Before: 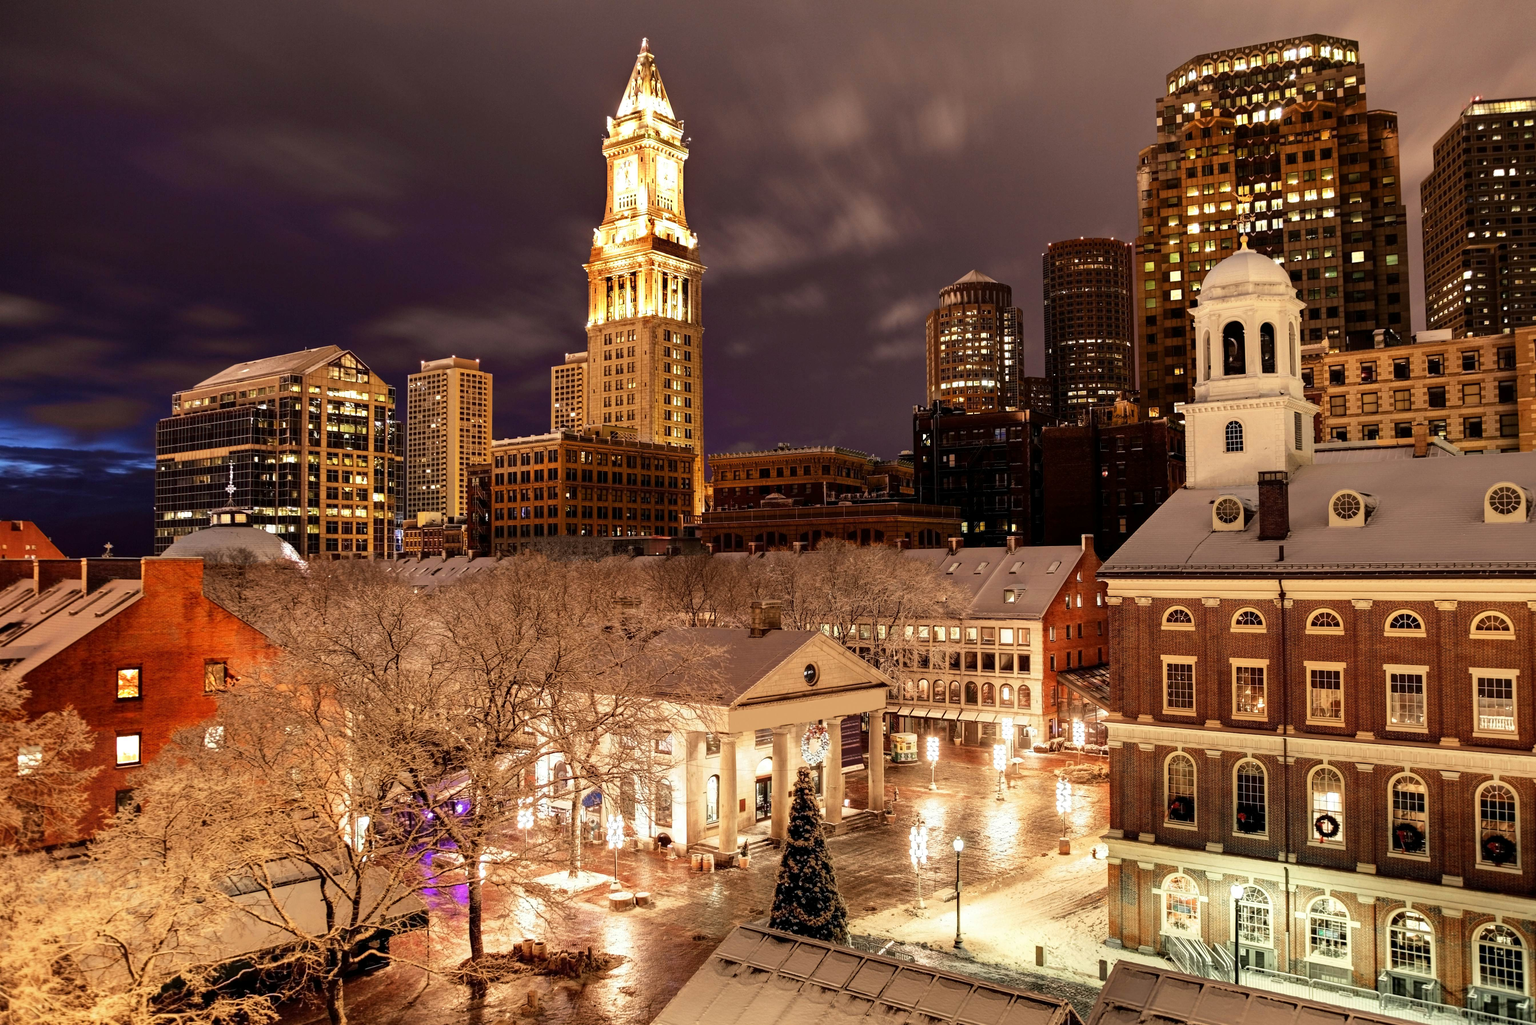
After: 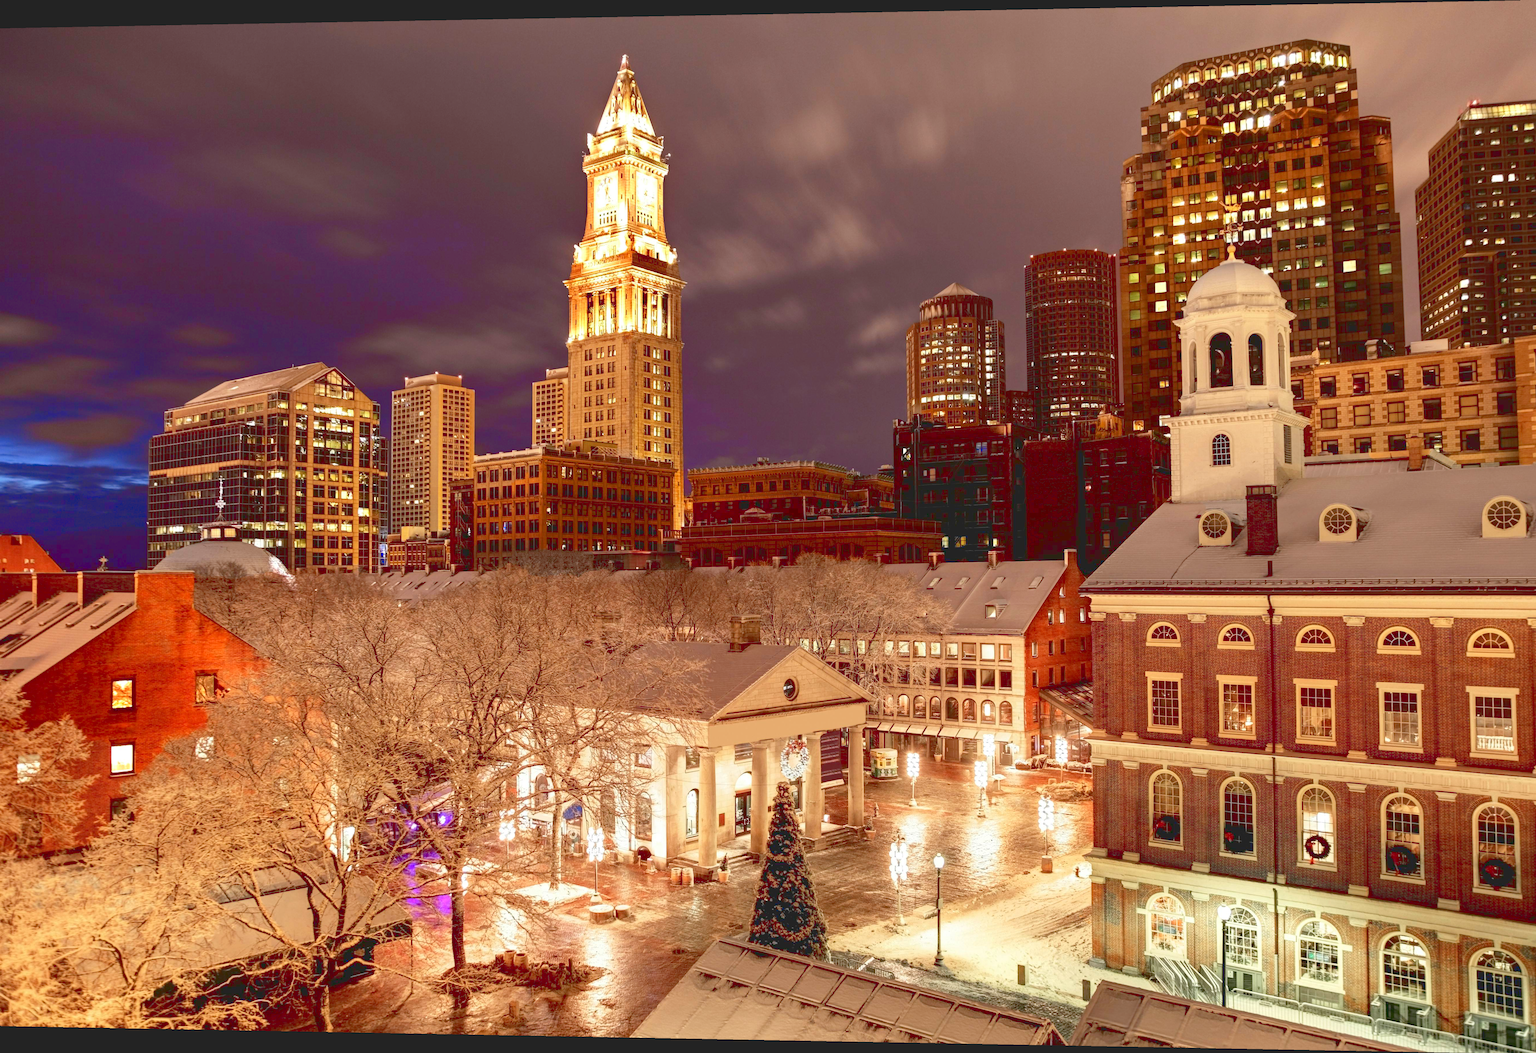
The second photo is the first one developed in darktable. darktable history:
rotate and perspective: lens shift (horizontal) -0.055, automatic cropping off
tone curve: curves: ch0 [(0, 0.137) (1, 1)], color space Lab, linked channels, preserve colors none
